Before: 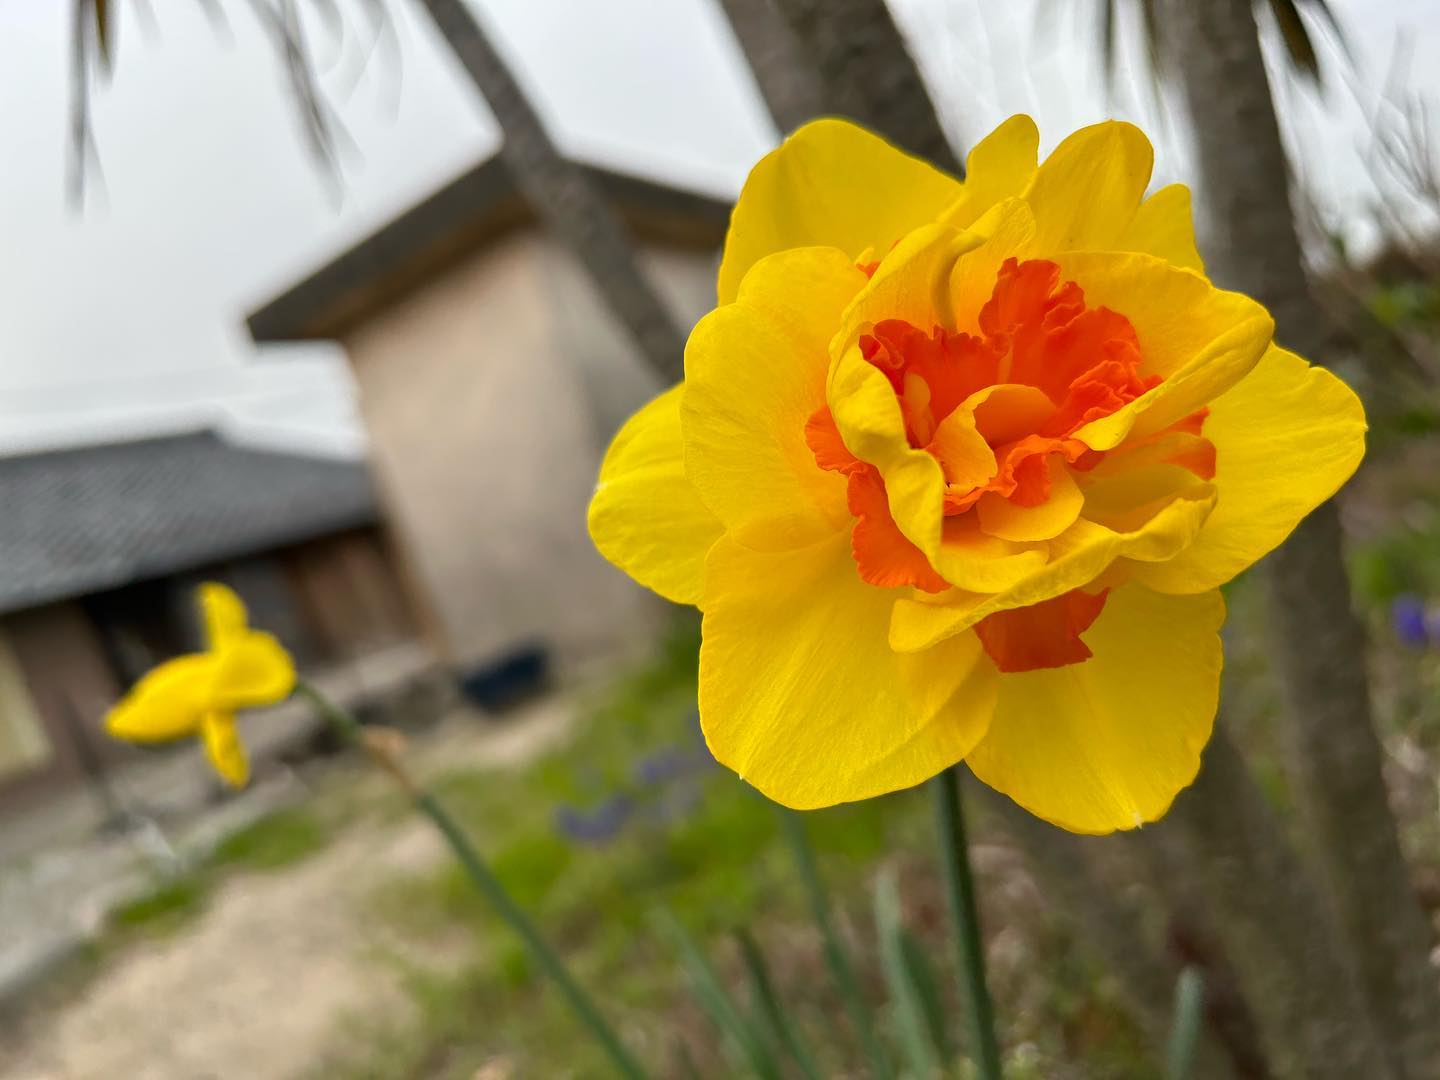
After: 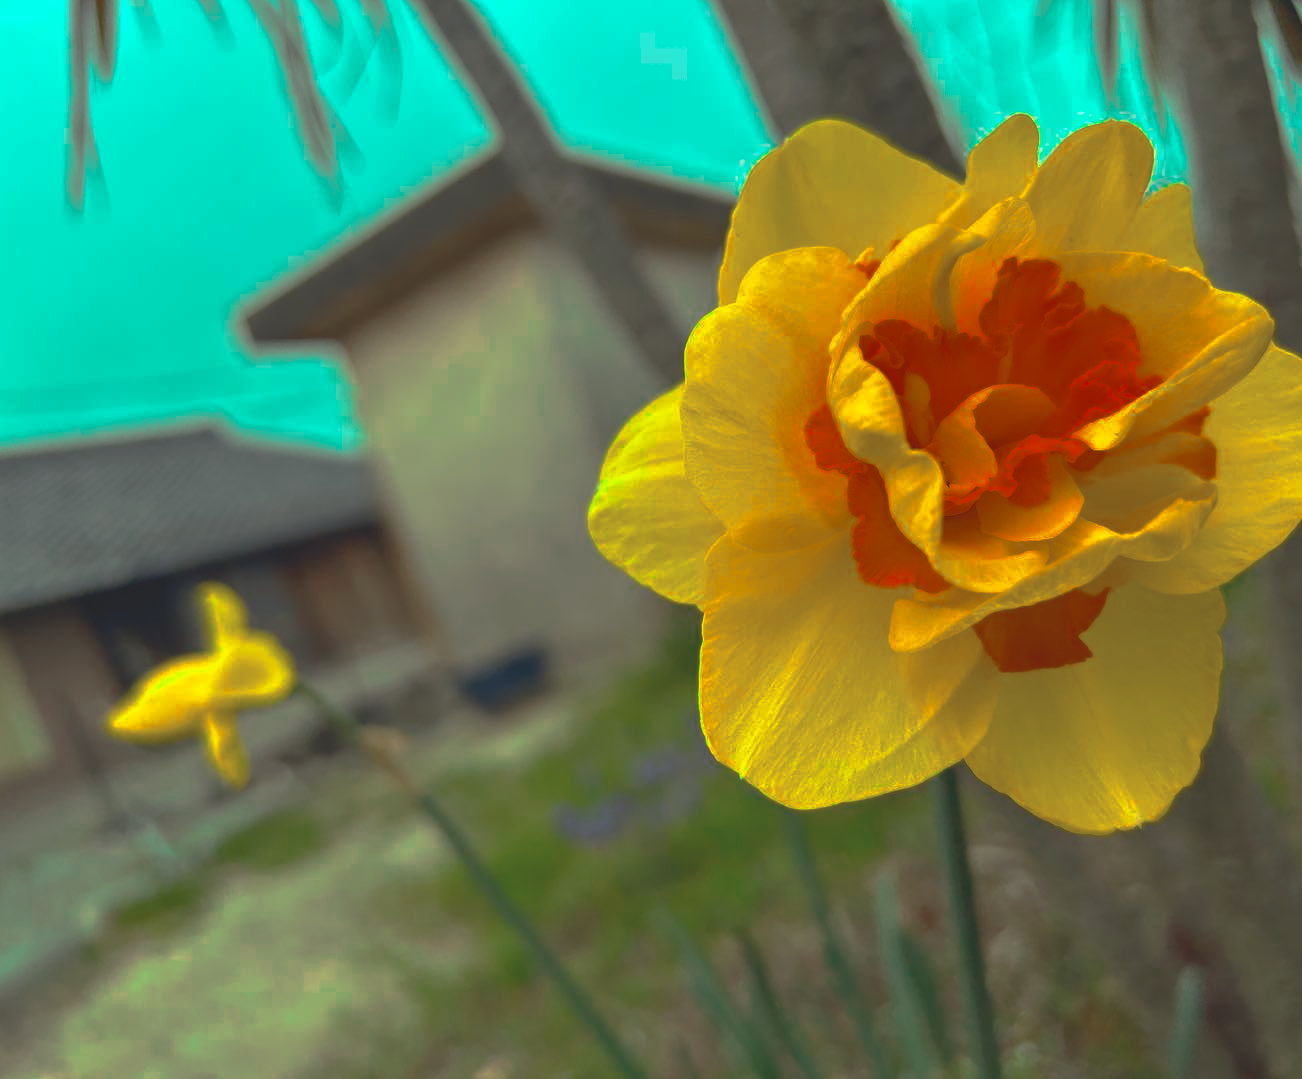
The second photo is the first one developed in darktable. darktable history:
color balance rgb: highlights gain › luminance 15.555%, highlights gain › chroma 7.073%, highlights gain › hue 122.71°, global offset › chroma 0.056%, global offset › hue 254.26°, perceptual saturation grading › global saturation 19.271%, perceptual brilliance grading › global brilliance 10.05%
crop: right 9.521%, bottom 0.043%
color zones: curves: ch0 [(0, 0.5) (0.125, 0.4) (0.25, 0.5) (0.375, 0.4) (0.5, 0.4) (0.625, 0.6) (0.75, 0.6) (0.875, 0.5)]; ch1 [(0, 0.35) (0.125, 0.45) (0.25, 0.35) (0.375, 0.35) (0.5, 0.35) (0.625, 0.35) (0.75, 0.45) (0.875, 0.35)]; ch2 [(0, 0.6) (0.125, 0.5) (0.25, 0.5) (0.375, 0.6) (0.5, 0.6) (0.625, 0.5) (0.75, 0.5) (0.875, 0.5)]
base curve: curves: ch0 [(0, 0) (0.826, 0.587) (1, 1)], preserve colors none
contrast brightness saturation: contrast -0.299
